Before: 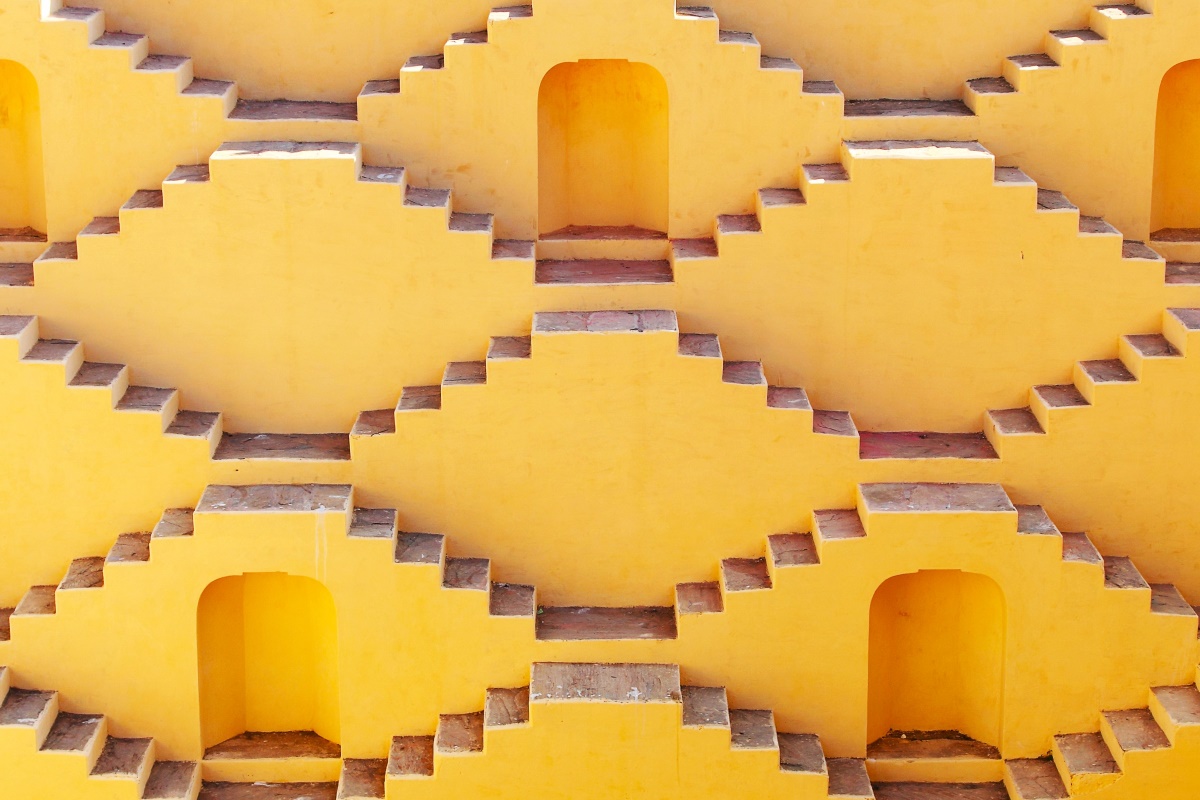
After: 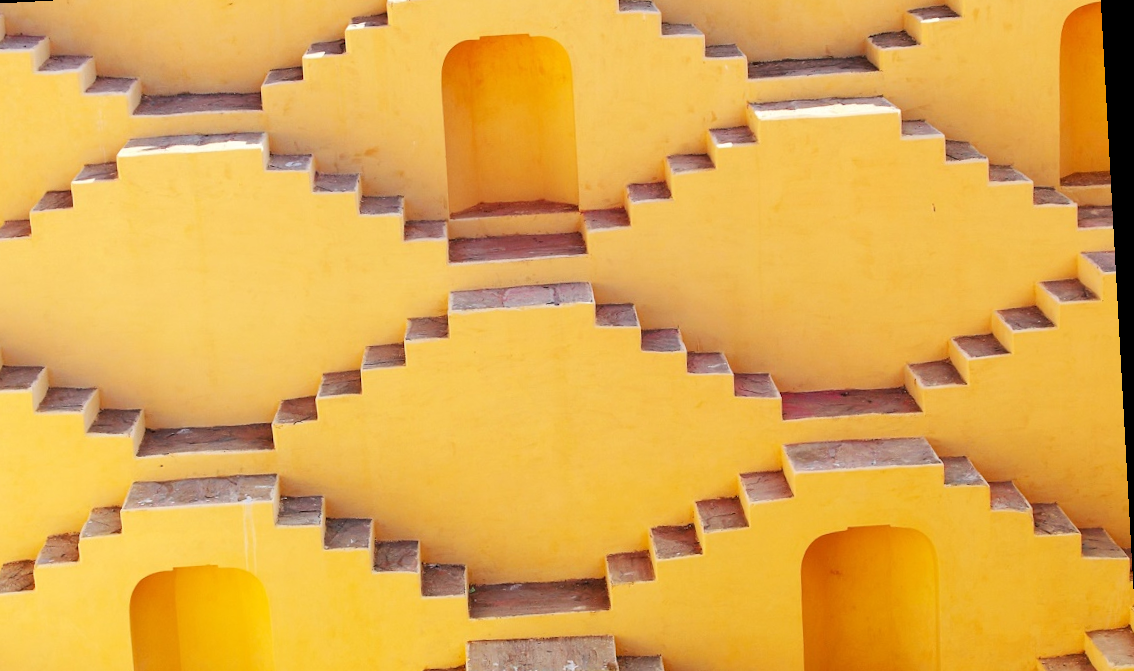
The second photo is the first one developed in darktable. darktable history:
crop: left 8.155%, top 6.611%, bottom 15.385%
rotate and perspective: rotation -3.18°, automatic cropping off
